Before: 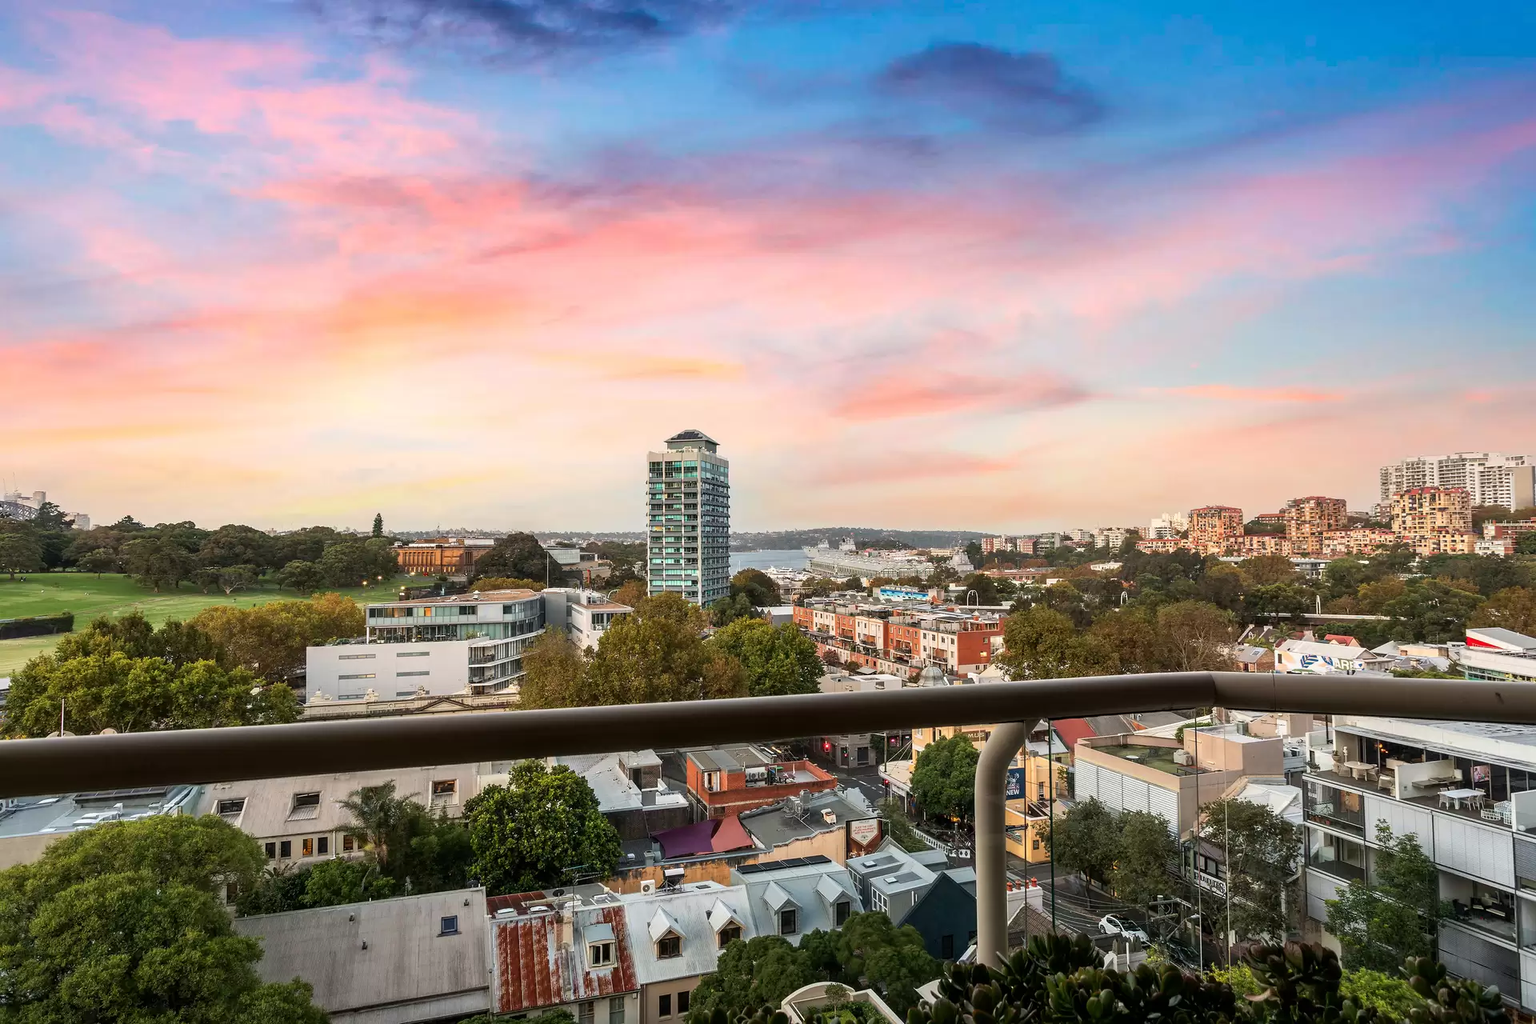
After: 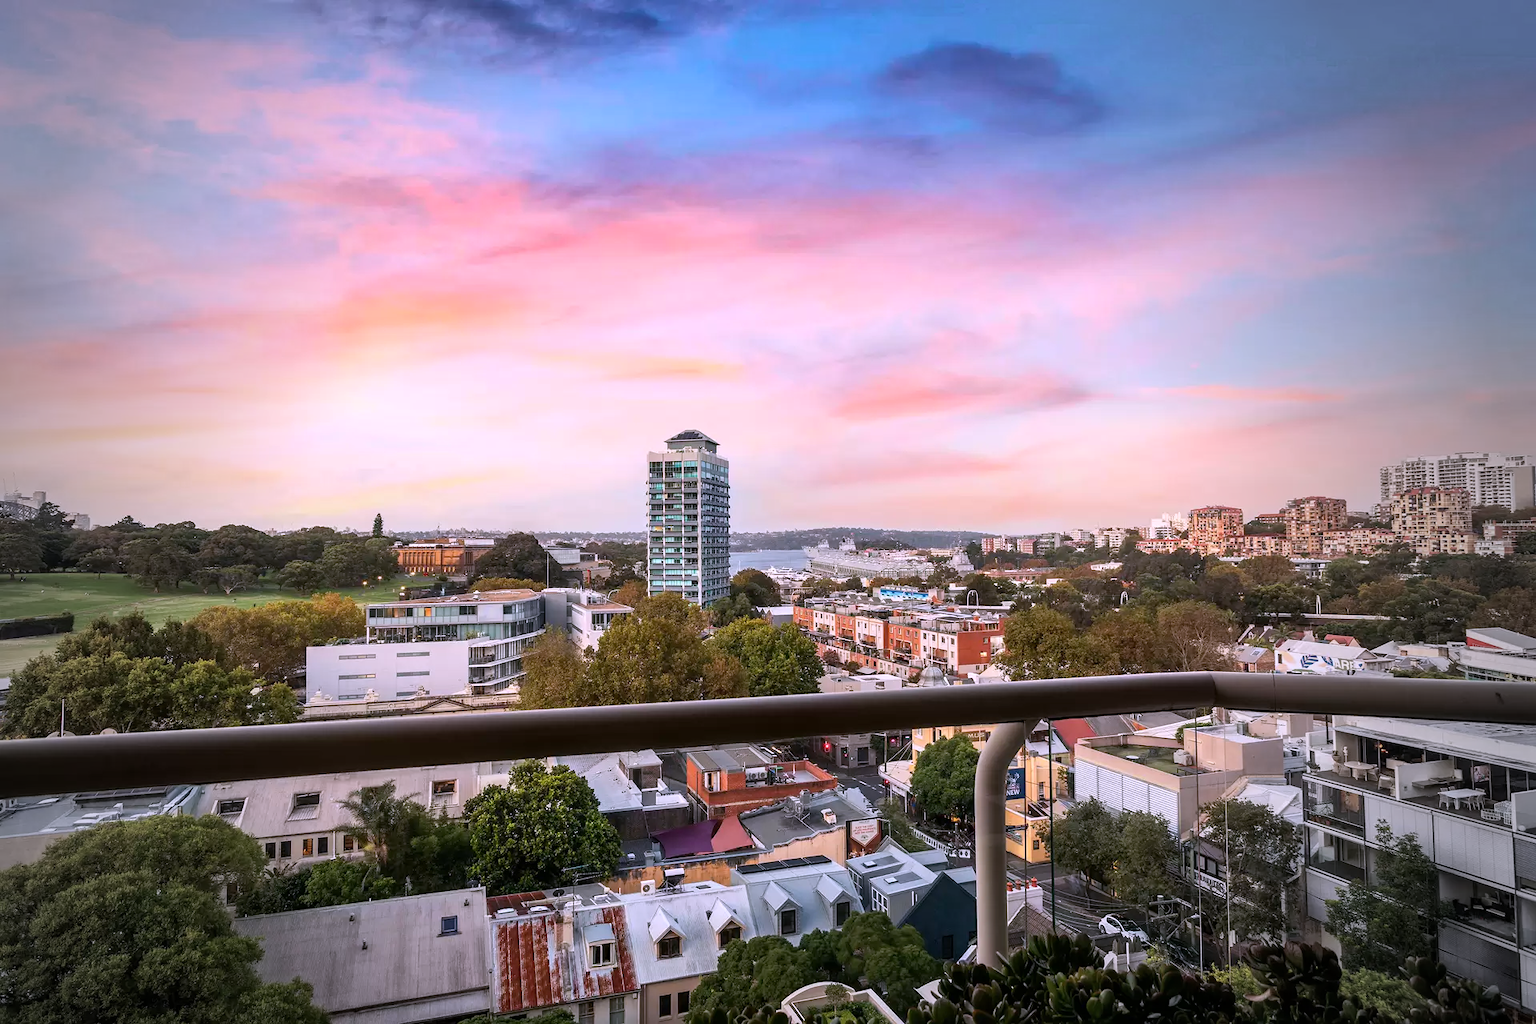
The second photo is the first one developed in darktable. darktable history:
vignetting: fall-off start 64.63%, center (-0.034, 0.148), width/height ratio 0.881
white balance: red 1.042, blue 1.17
